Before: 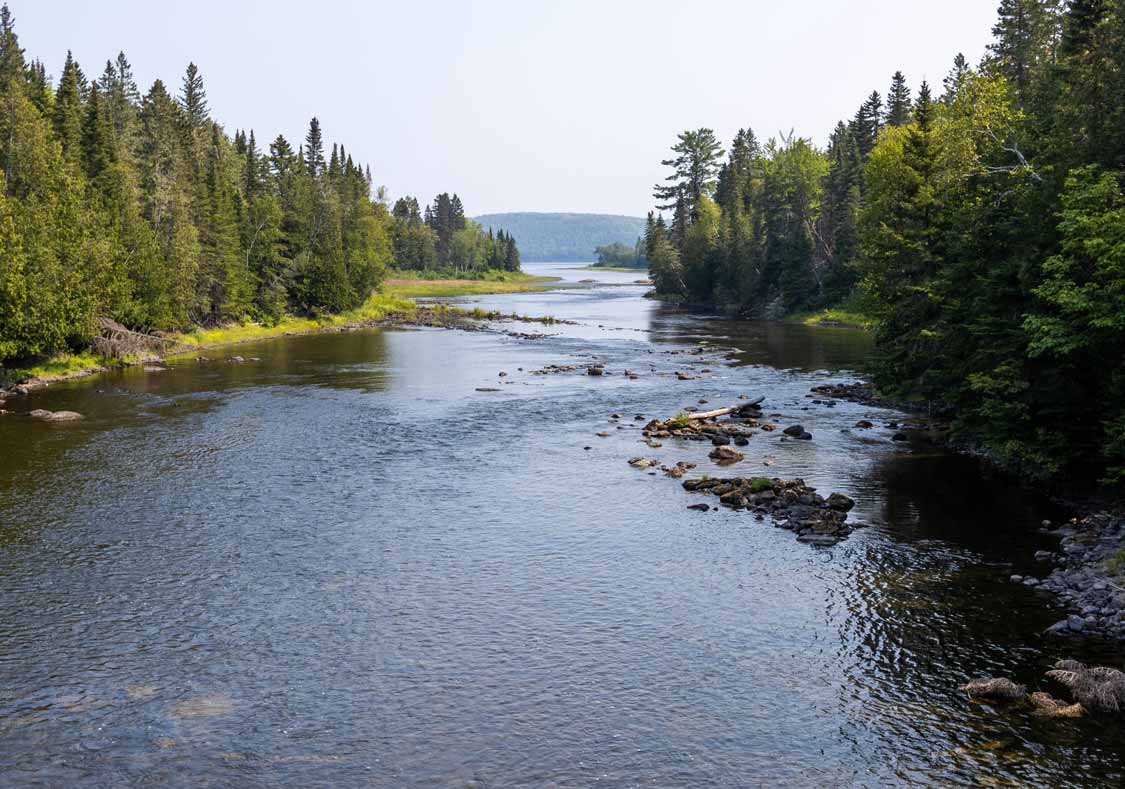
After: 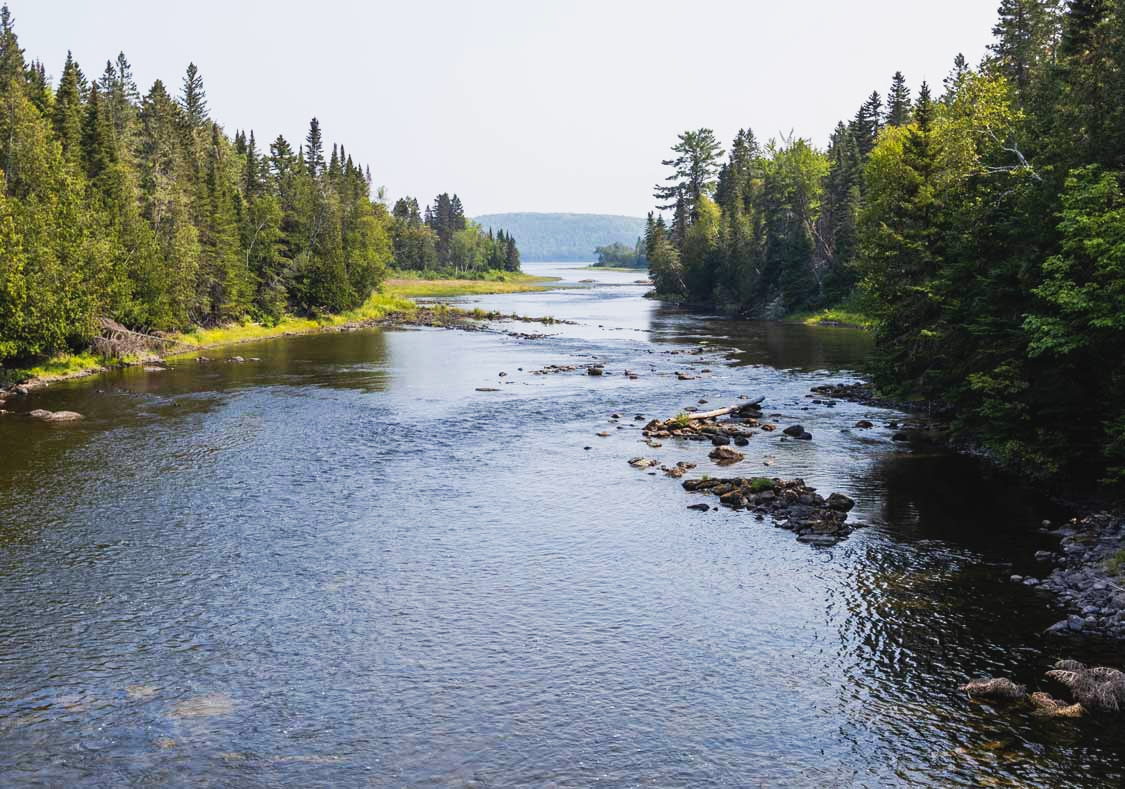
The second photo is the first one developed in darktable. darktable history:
tone curve: curves: ch0 [(0, 0.038) (0.193, 0.212) (0.461, 0.502) (0.634, 0.709) (0.852, 0.89) (1, 0.967)]; ch1 [(0, 0) (0.35, 0.356) (0.45, 0.453) (0.504, 0.503) (0.532, 0.524) (0.558, 0.555) (0.735, 0.762) (1, 1)]; ch2 [(0, 0) (0.281, 0.266) (0.456, 0.469) (0.5, 0.5) (0.533, 0.545) (0.606, 0.598) (0.646, 0.654) (1, 1)], preserve colors none
